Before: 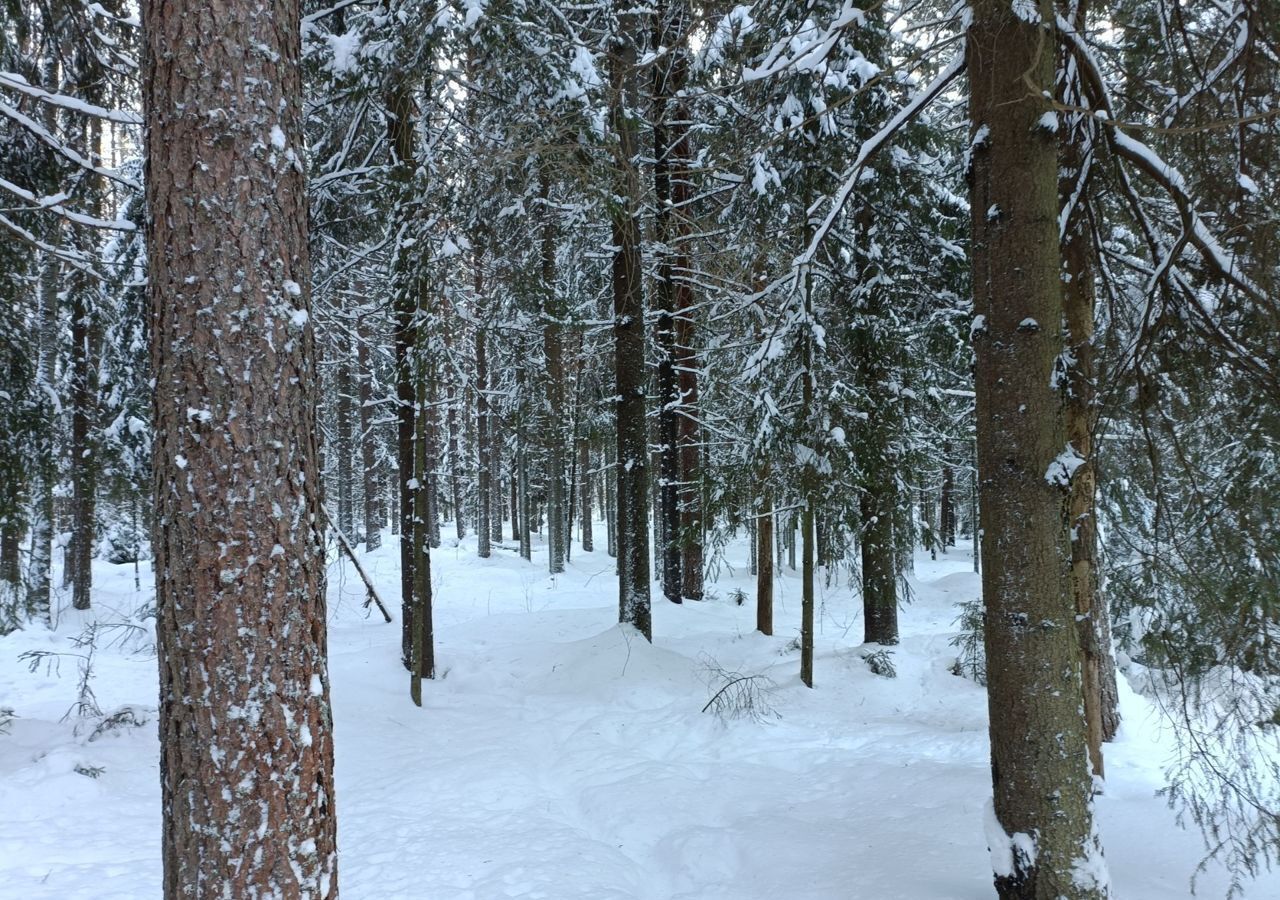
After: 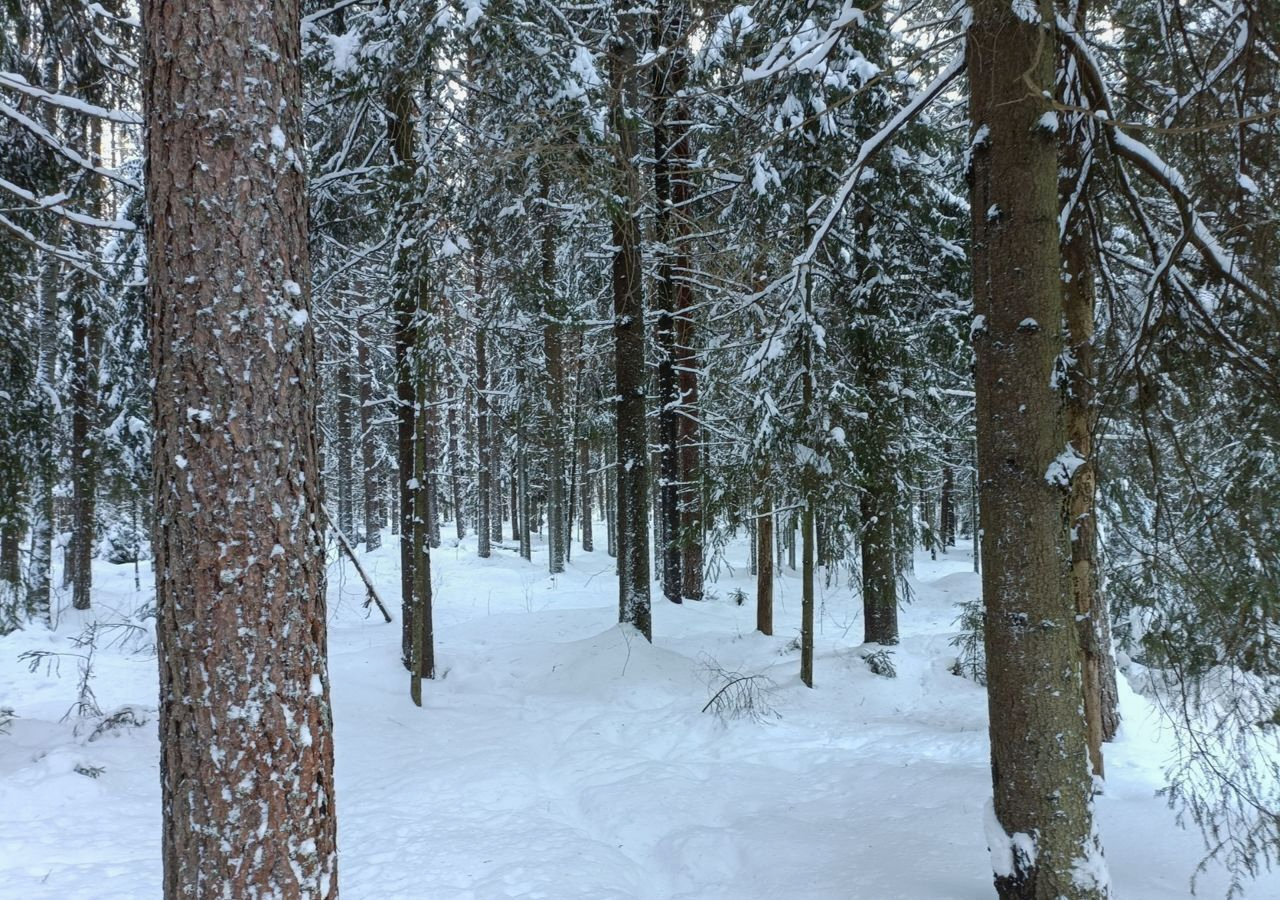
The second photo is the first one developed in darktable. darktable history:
local contrast: detail 109%
exposure: black level correction 0.001, exposure 0.017 EV, compensate highlight preservation false
